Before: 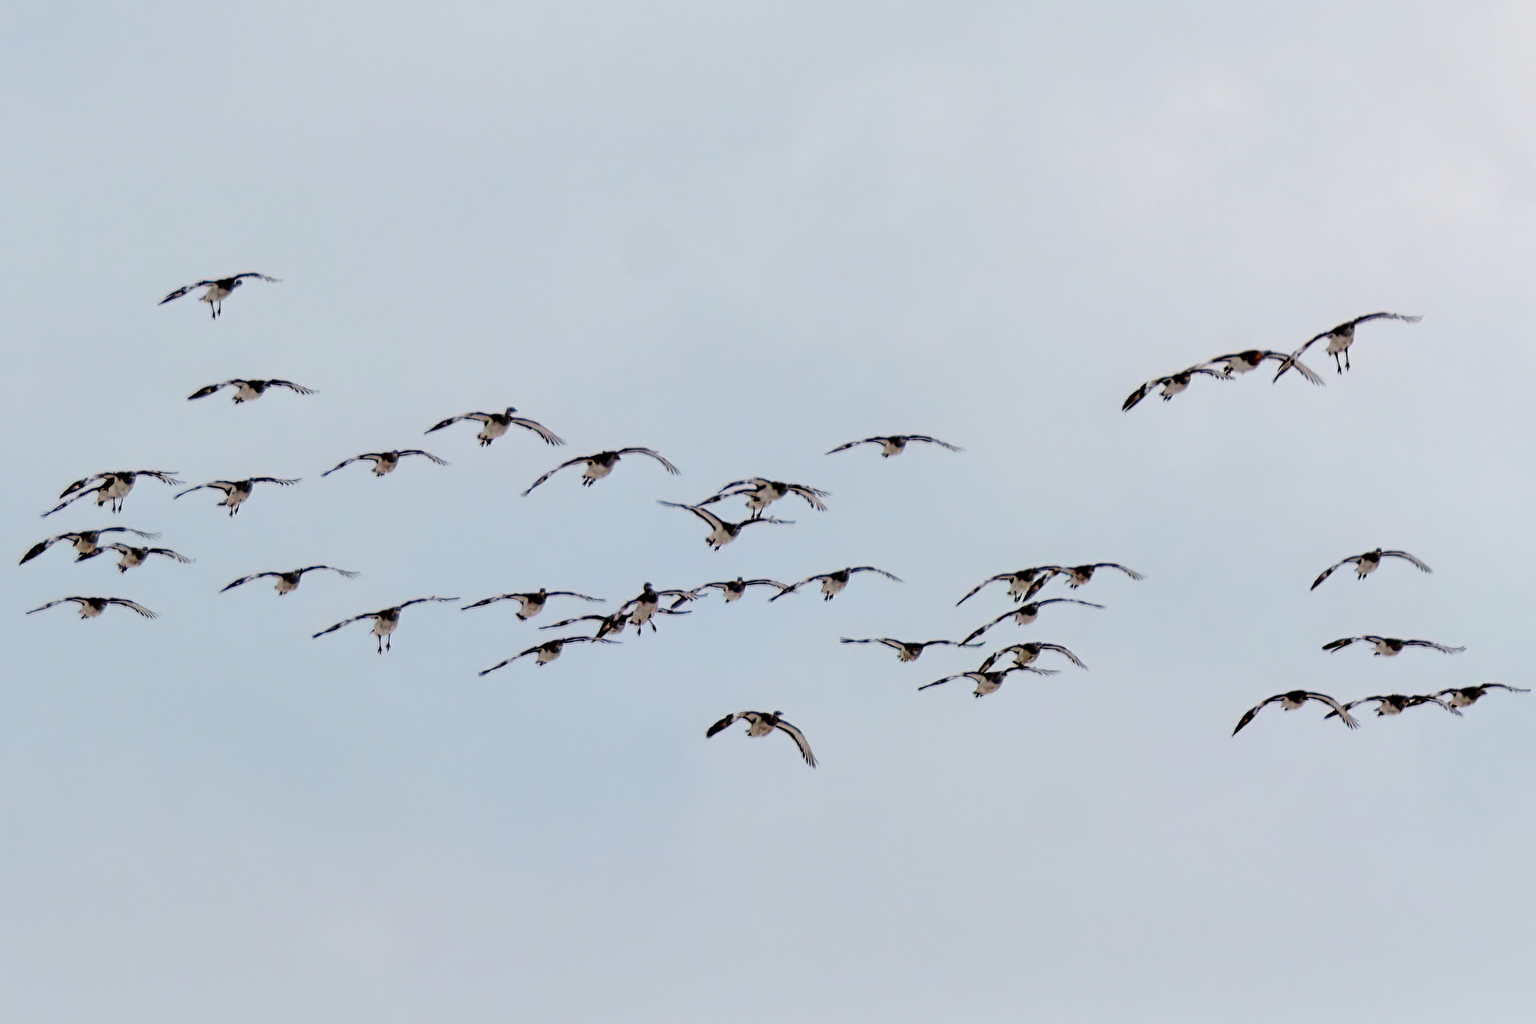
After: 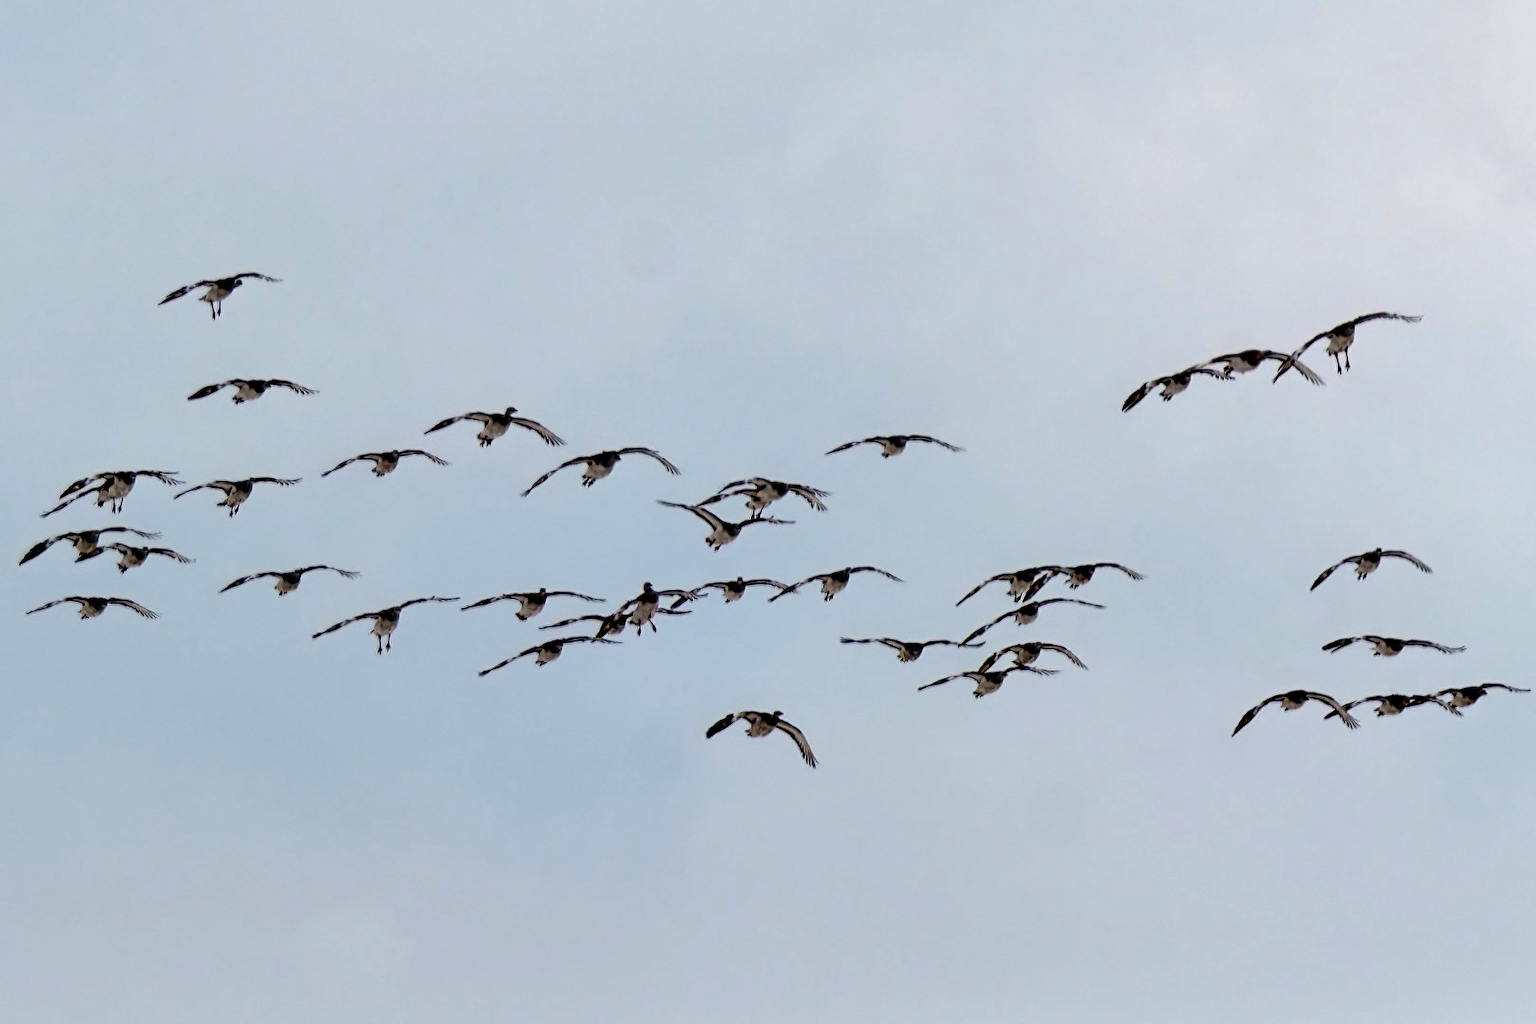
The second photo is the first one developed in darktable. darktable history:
color balance rgb: shadows lift › luminance -19.621%, power › luminance -8.916%, perceptual saturation grading › global saturation 19.856%, perceptual brilliance grading › highlights 3.318%, perceptual brilliance grading › mid-tones -18.803%, perceptual brilliance grading › shadows -40.766%, global vibrance 18.379%
